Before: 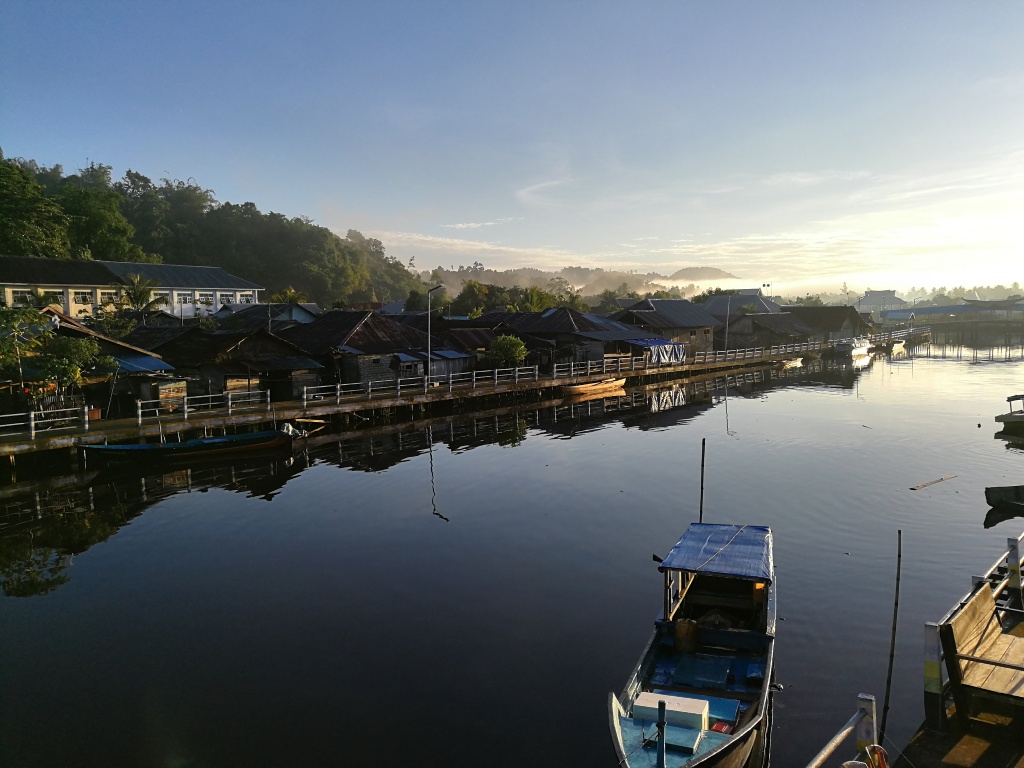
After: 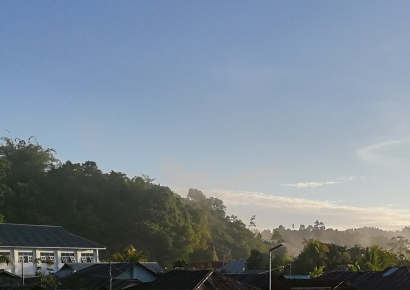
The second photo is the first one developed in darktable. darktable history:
crop: left 15.562%, top 5.448%, right 44.314%, bottom 56.787%
color correction: highlights b* 0.051, saturation 0.994
